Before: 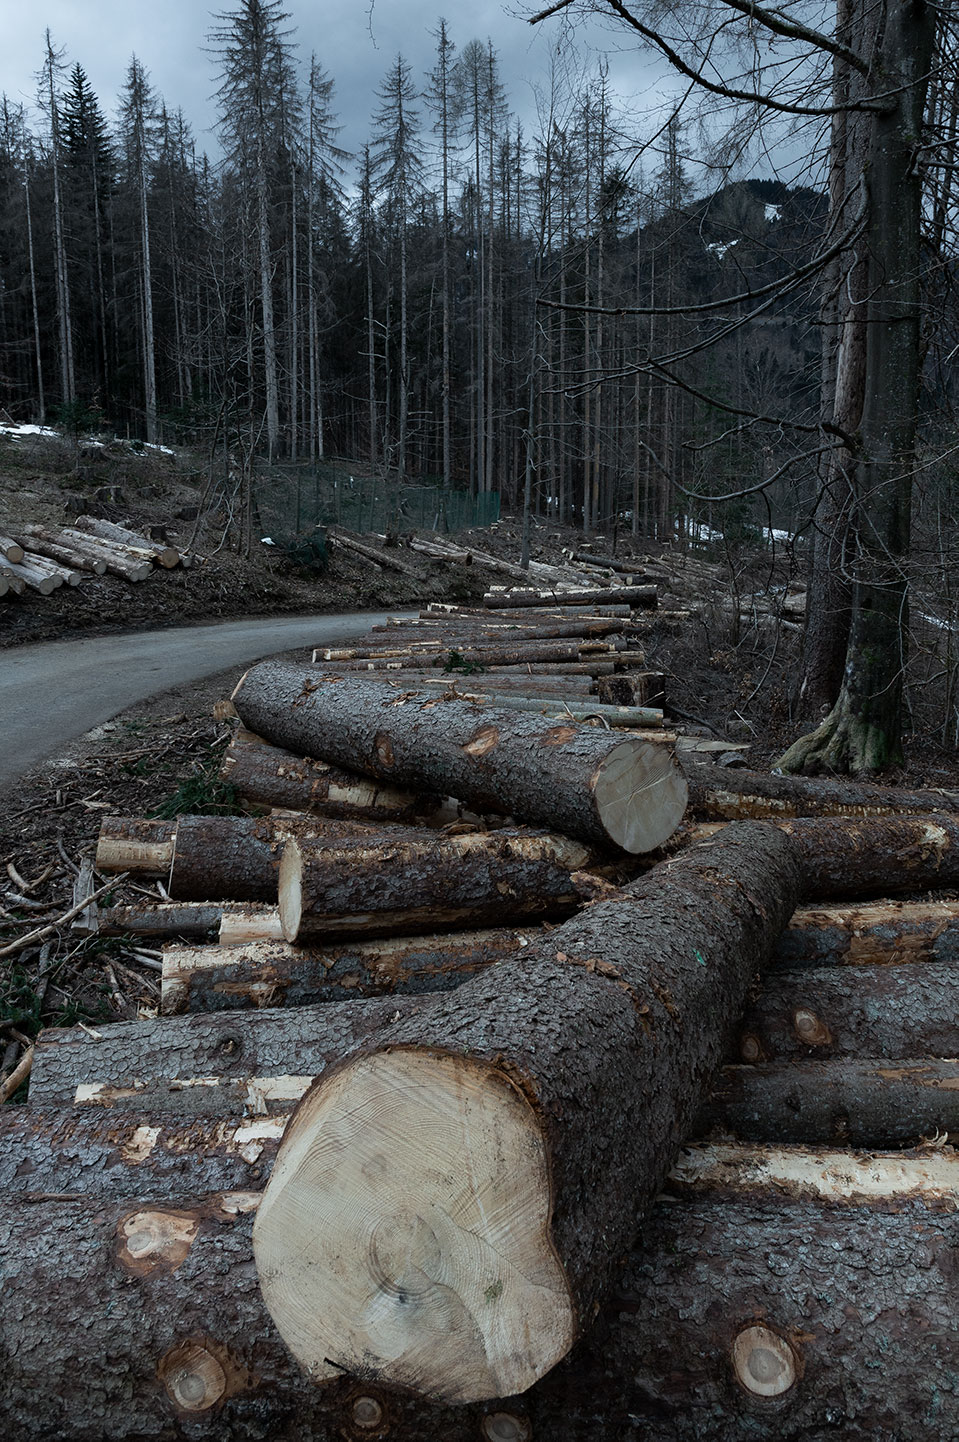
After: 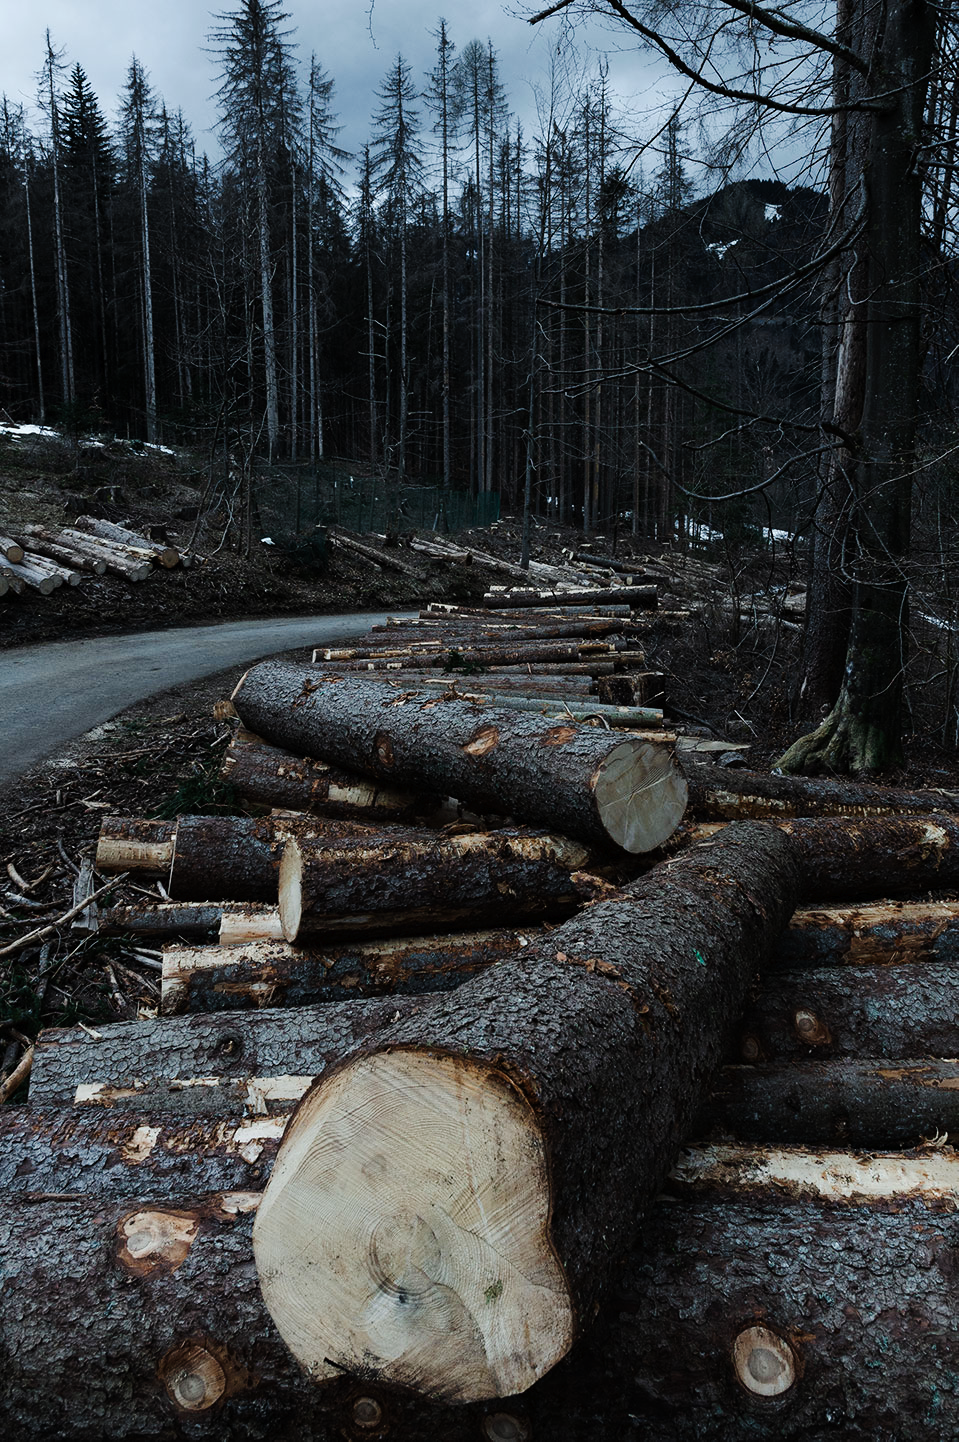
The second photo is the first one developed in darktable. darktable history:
tone curve: curves: ch0 [(0, 0) (0.003, 0.007) (0.011, 0.009) (0.025, 0.014) (0.044, 0.022) (0.069, 0.029) (0.1, 0.037) (0.136, 0.052) (0.177, 0.083) (0.224, 0.121) (0.277, 0.177) (0.335, 0.258) (0.399, 0.351) (0.468, 0.454) (0.543, 0.557) (0.623, 0.654) (0.709, 0.744) (0.801, 0.825) (0.898, 0.909) (1, 1)], preserve colors none
